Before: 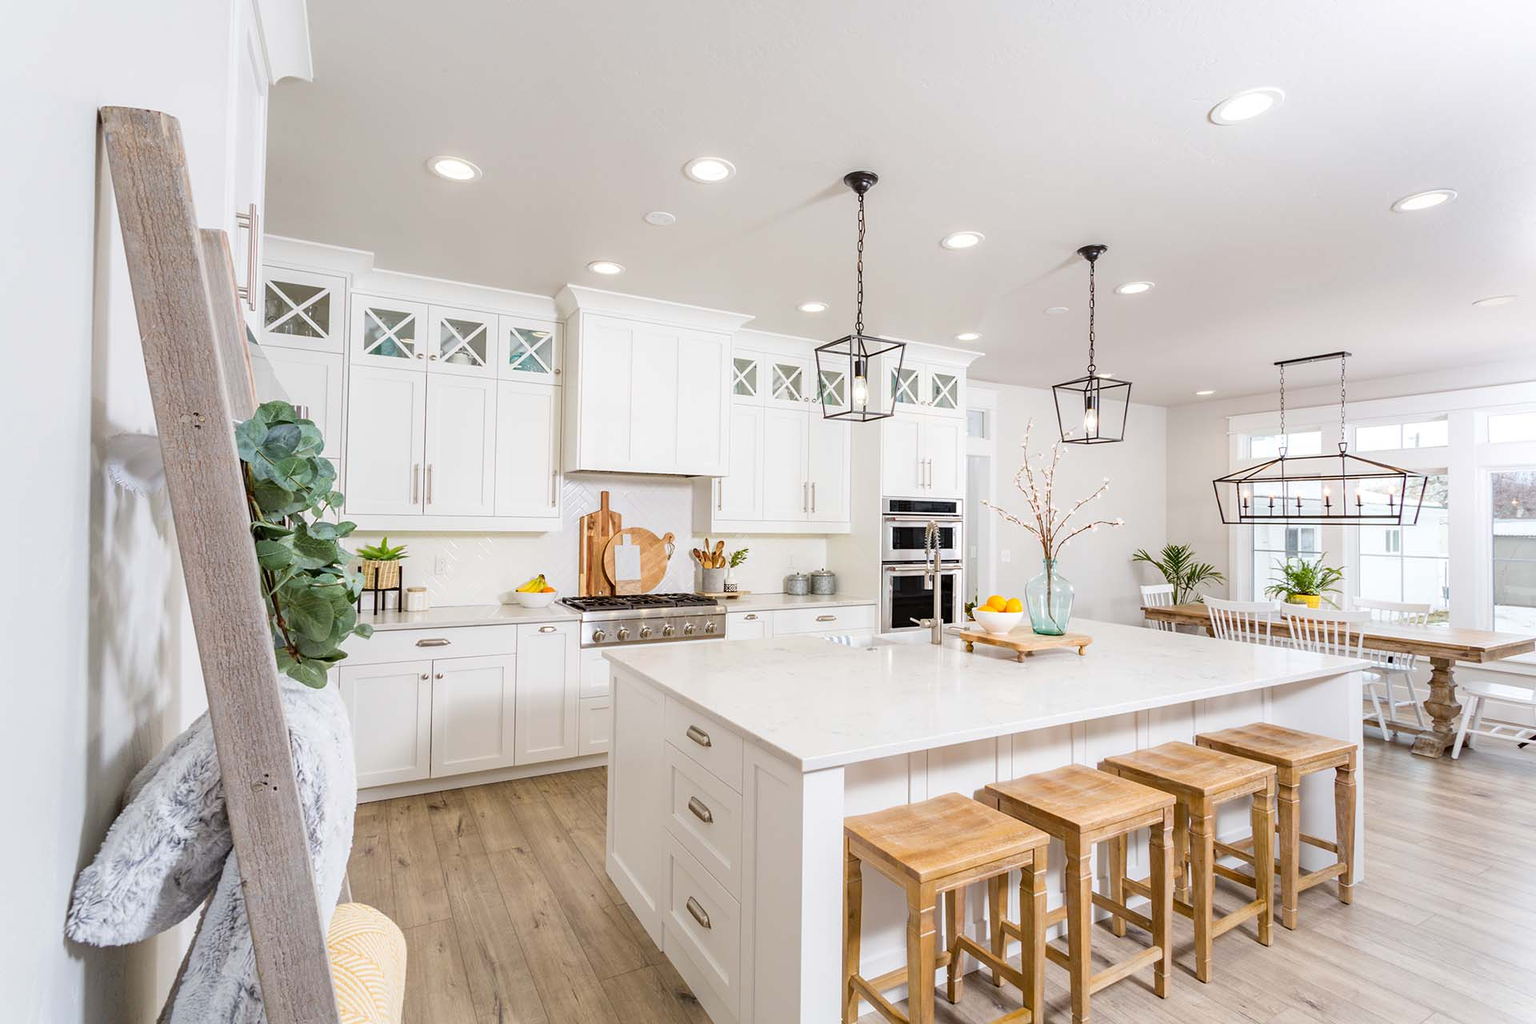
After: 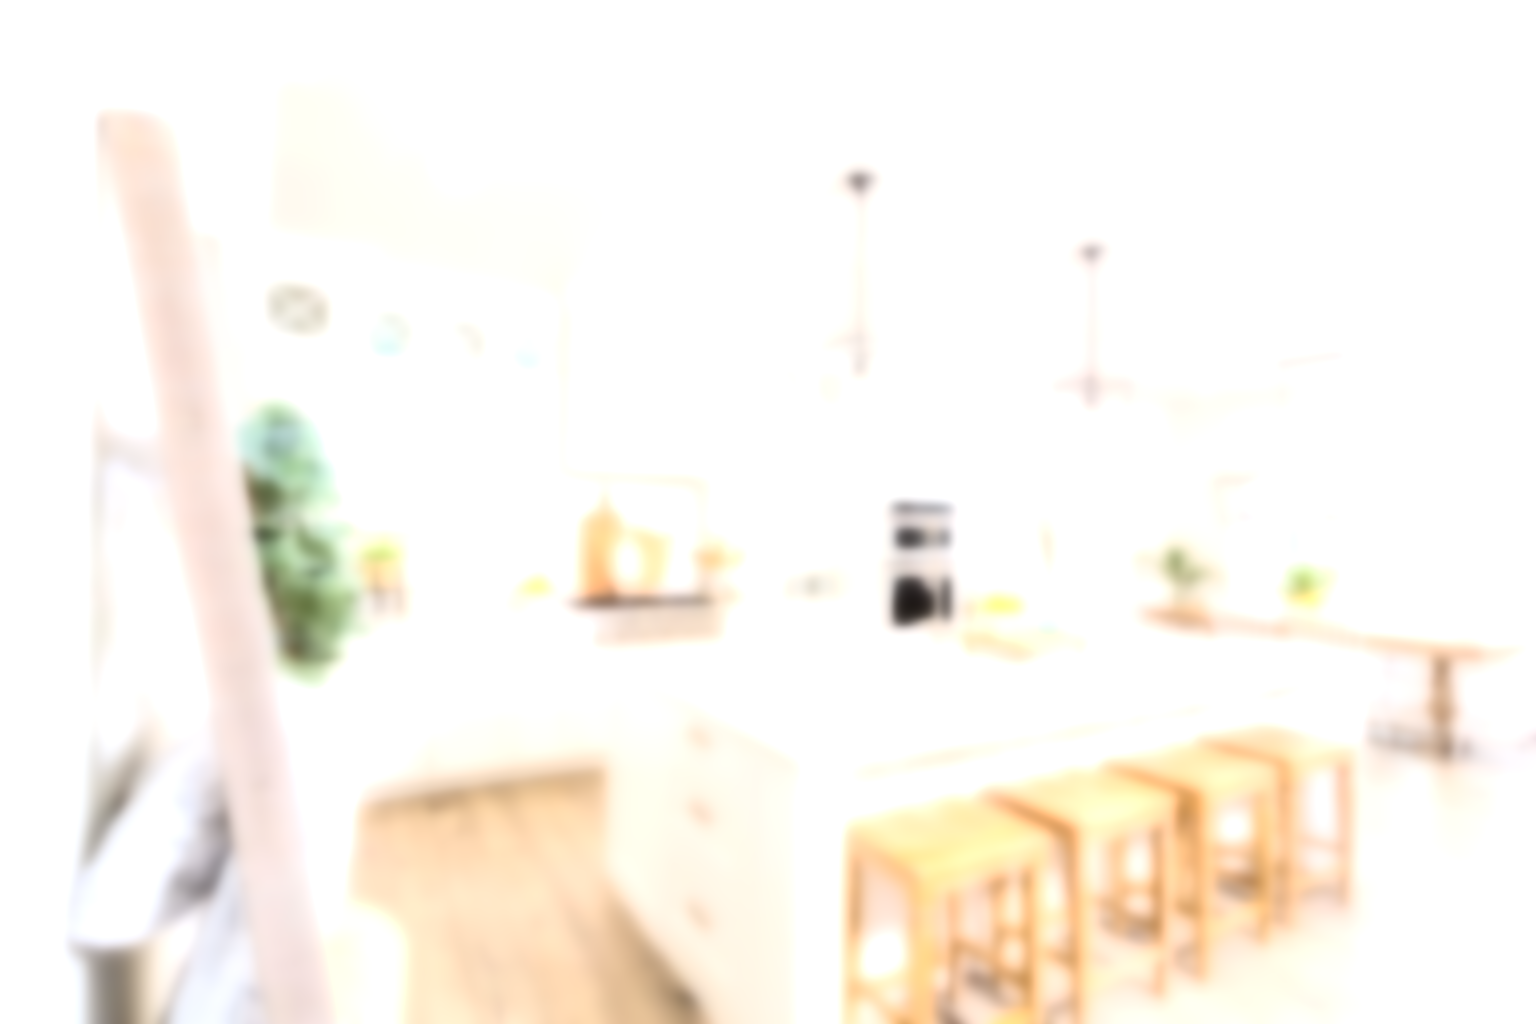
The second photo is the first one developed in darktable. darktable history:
contrast brightness saturation: contrast 0.28
lowpass: on, module defaults
exposure: exposure 1.16 EV, compensate exposure bias true, compensate highlight preservation false
